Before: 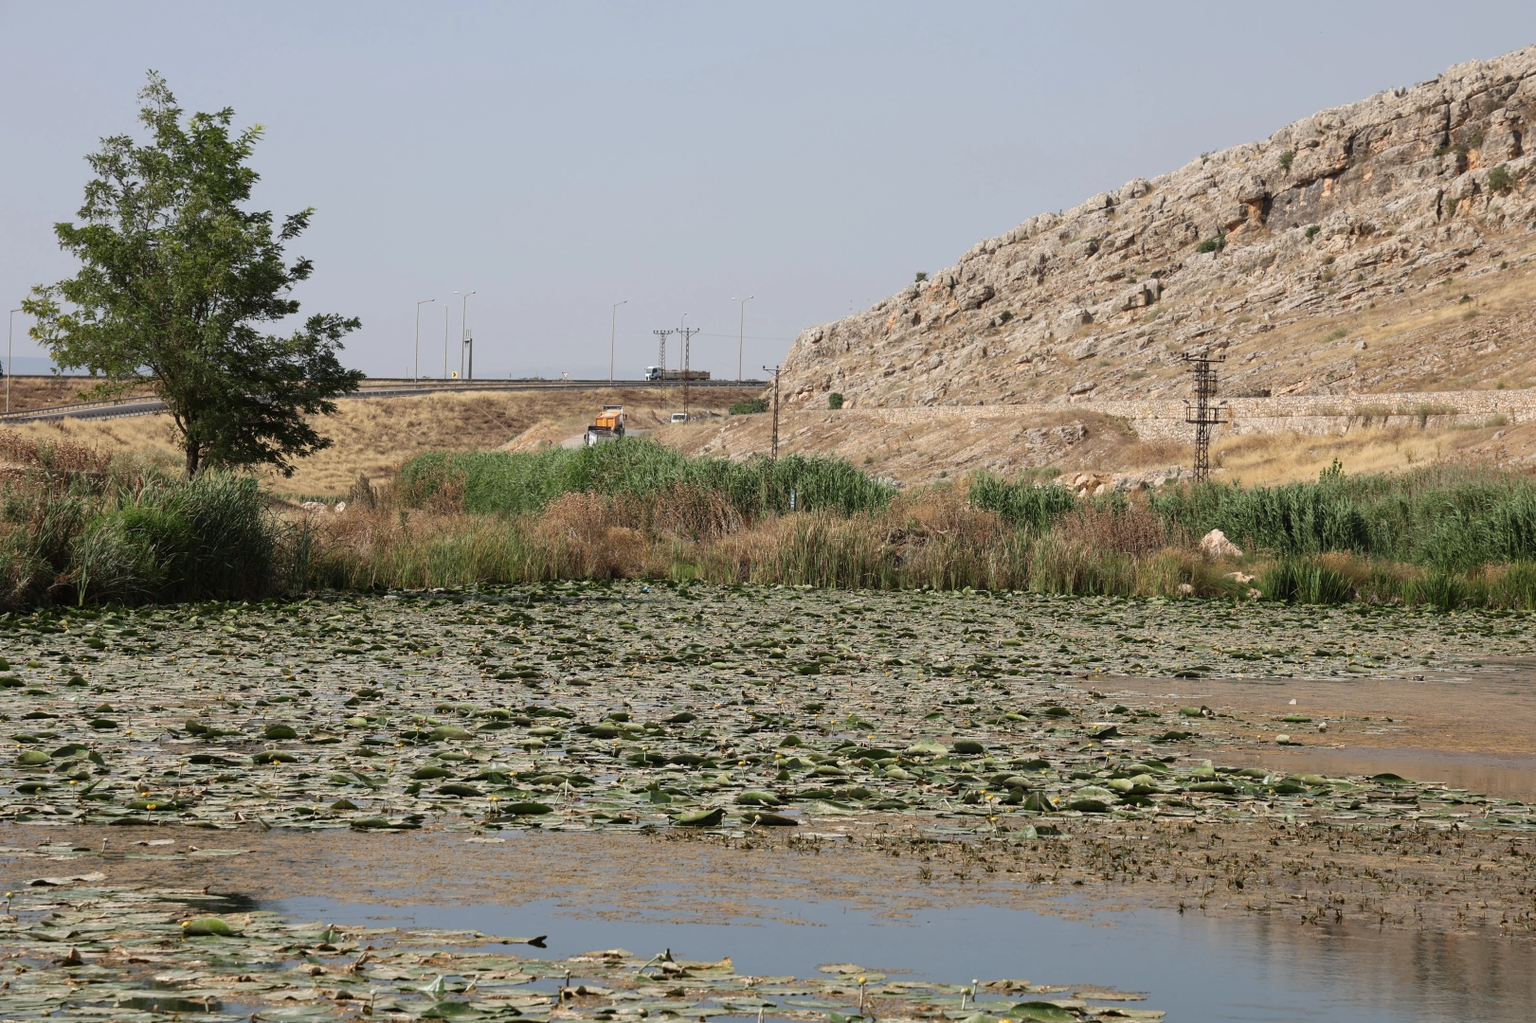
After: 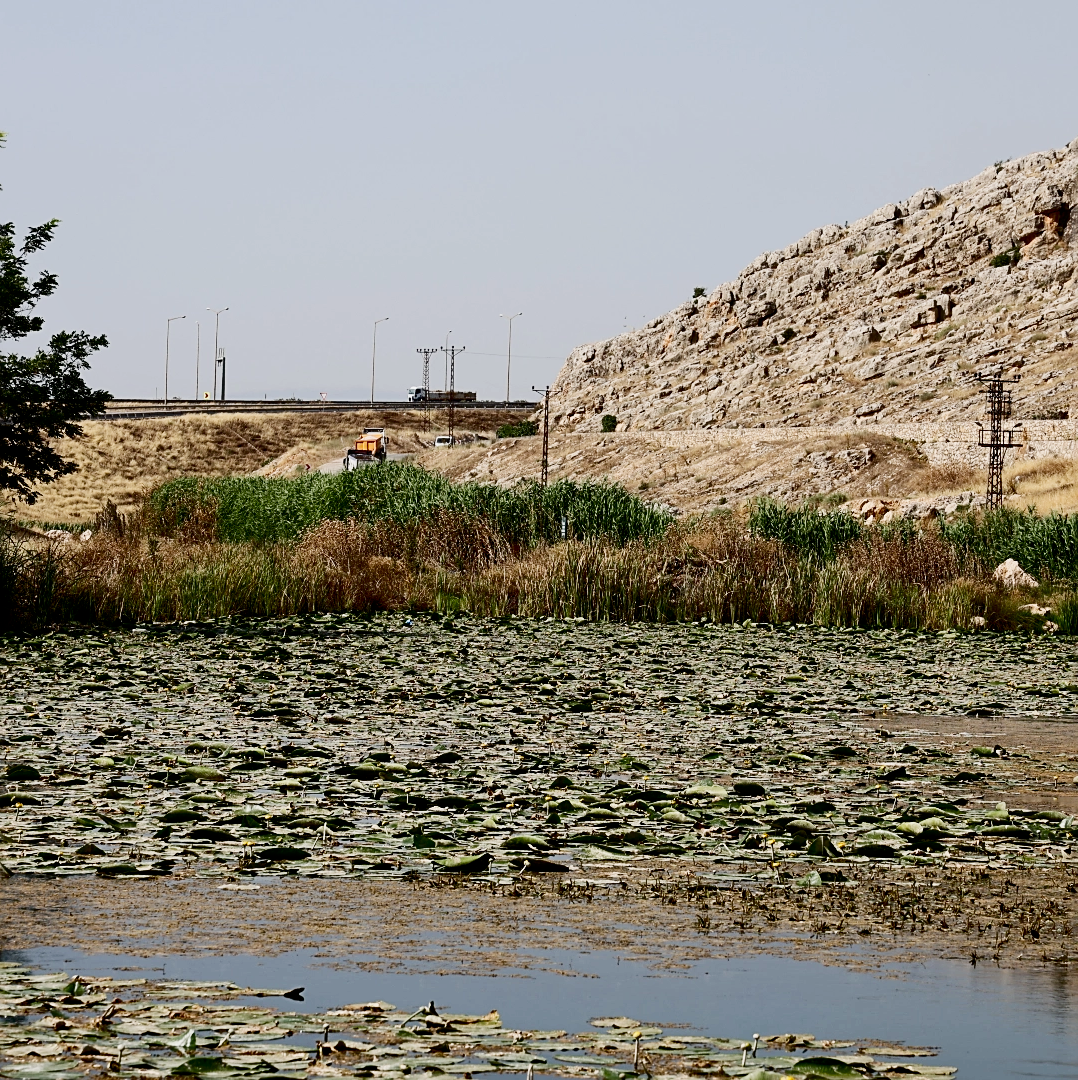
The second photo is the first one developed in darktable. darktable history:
sharpen: on, module defaults
tone equalizer: on, module defaults
contrast brightness saturation: contrast 0.32, brightness -0.08, saturation 0.17
filmic rgb: middle gray luminance 29%, black relative exposure -10.3 EV, white relative exposure 5.5 EV, threshold 6 EV, target black luminance 0%, hardness 3.95, latitude 2.04%, contrast 1.132, highlights saturation mix 5%, shadows ↔ highlights balance 15.11%, add noise in highlights 0, preserve chrominance no, color science v3 (2019), use custom middle-gray values true, iterations of high-quality reconstruction 0, contrast in highlights soft, enable highlight reconstruction true
crop: left 16.899%, right 16.556%
exposure: black level correction 0.001, exposure 0.5 EV, compensate exposure bias true, compensate highlight preservation false
